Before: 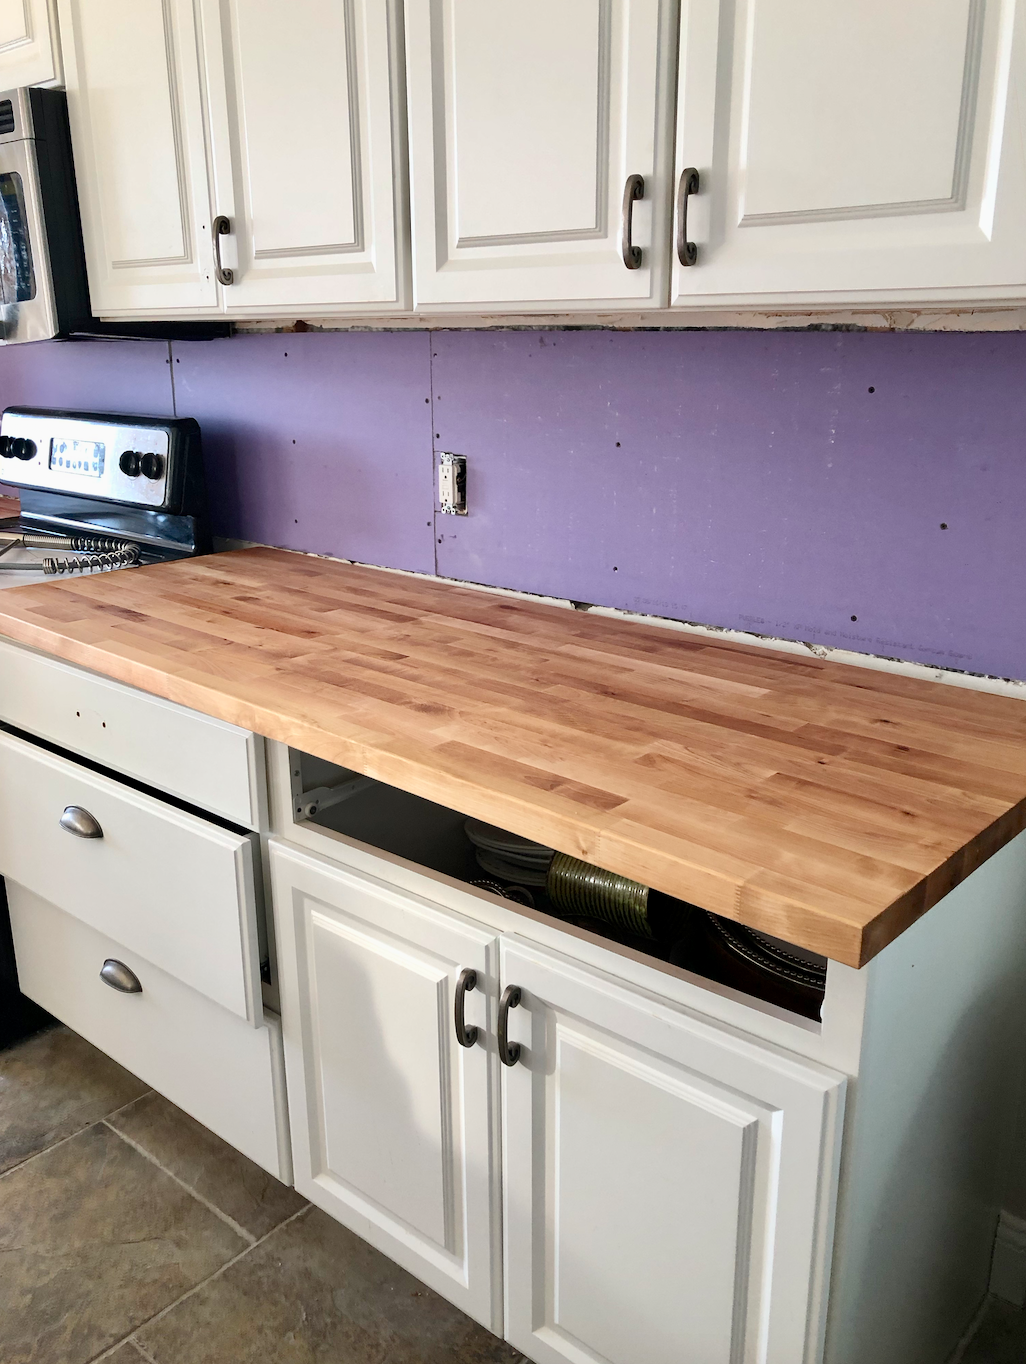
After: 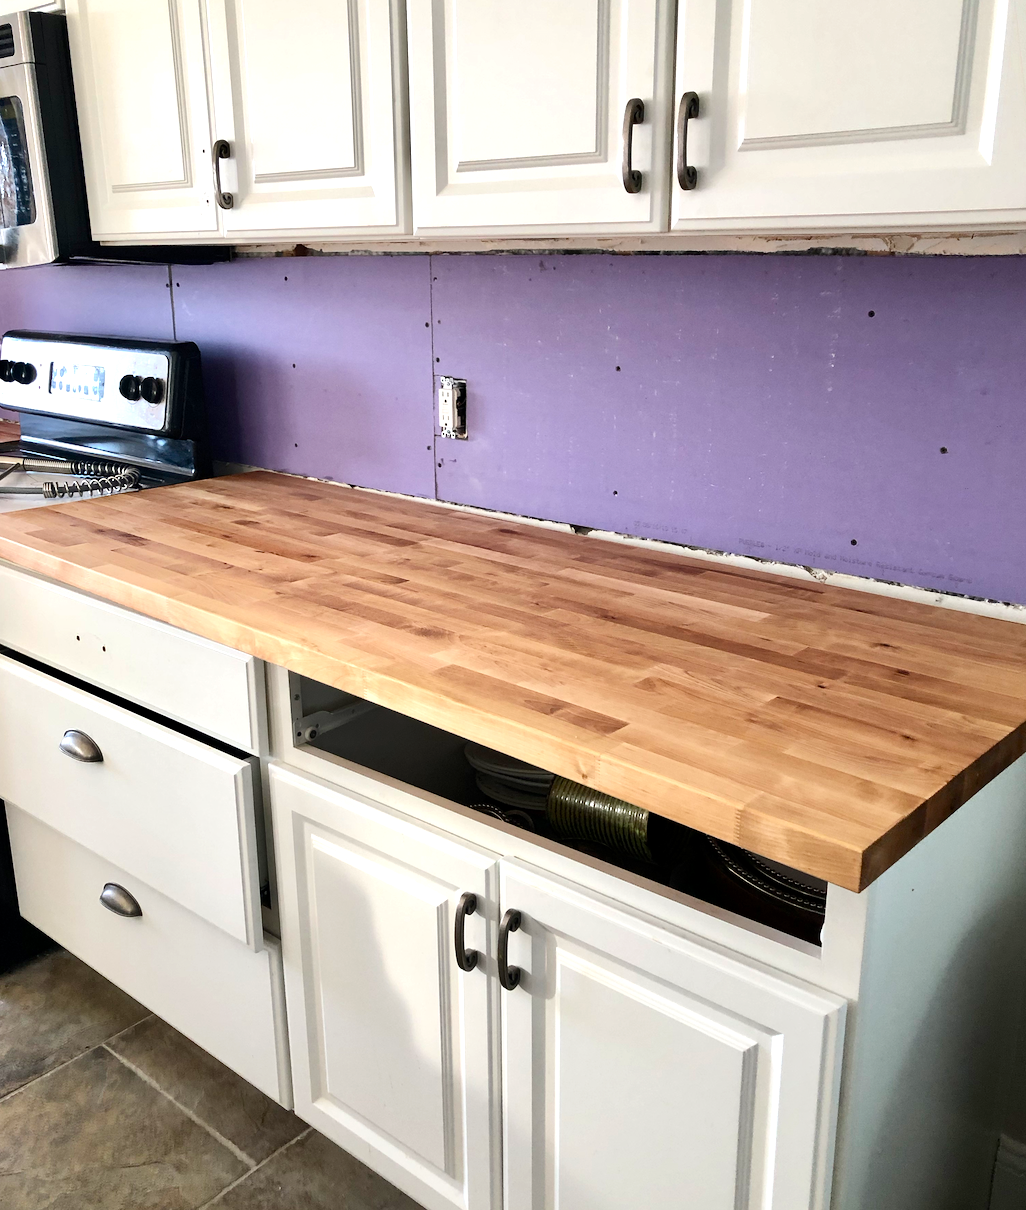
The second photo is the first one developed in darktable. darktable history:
crop and rotate: top 5.609%, bottom 5.609%
tone equalizer: -8 EV -0.417 EV, -7 EV -0.389 EV, -6 EV -0.333 EV, -5 EV -0.222 EV, -3 EV 0.222 EV, -2 EV 0.333 EV, -1 EV 0.389 EV, +0 EV 0.417 EV, edges refinement/feathering 500, mask exposure compensation -1.57 EV, preserve details no
